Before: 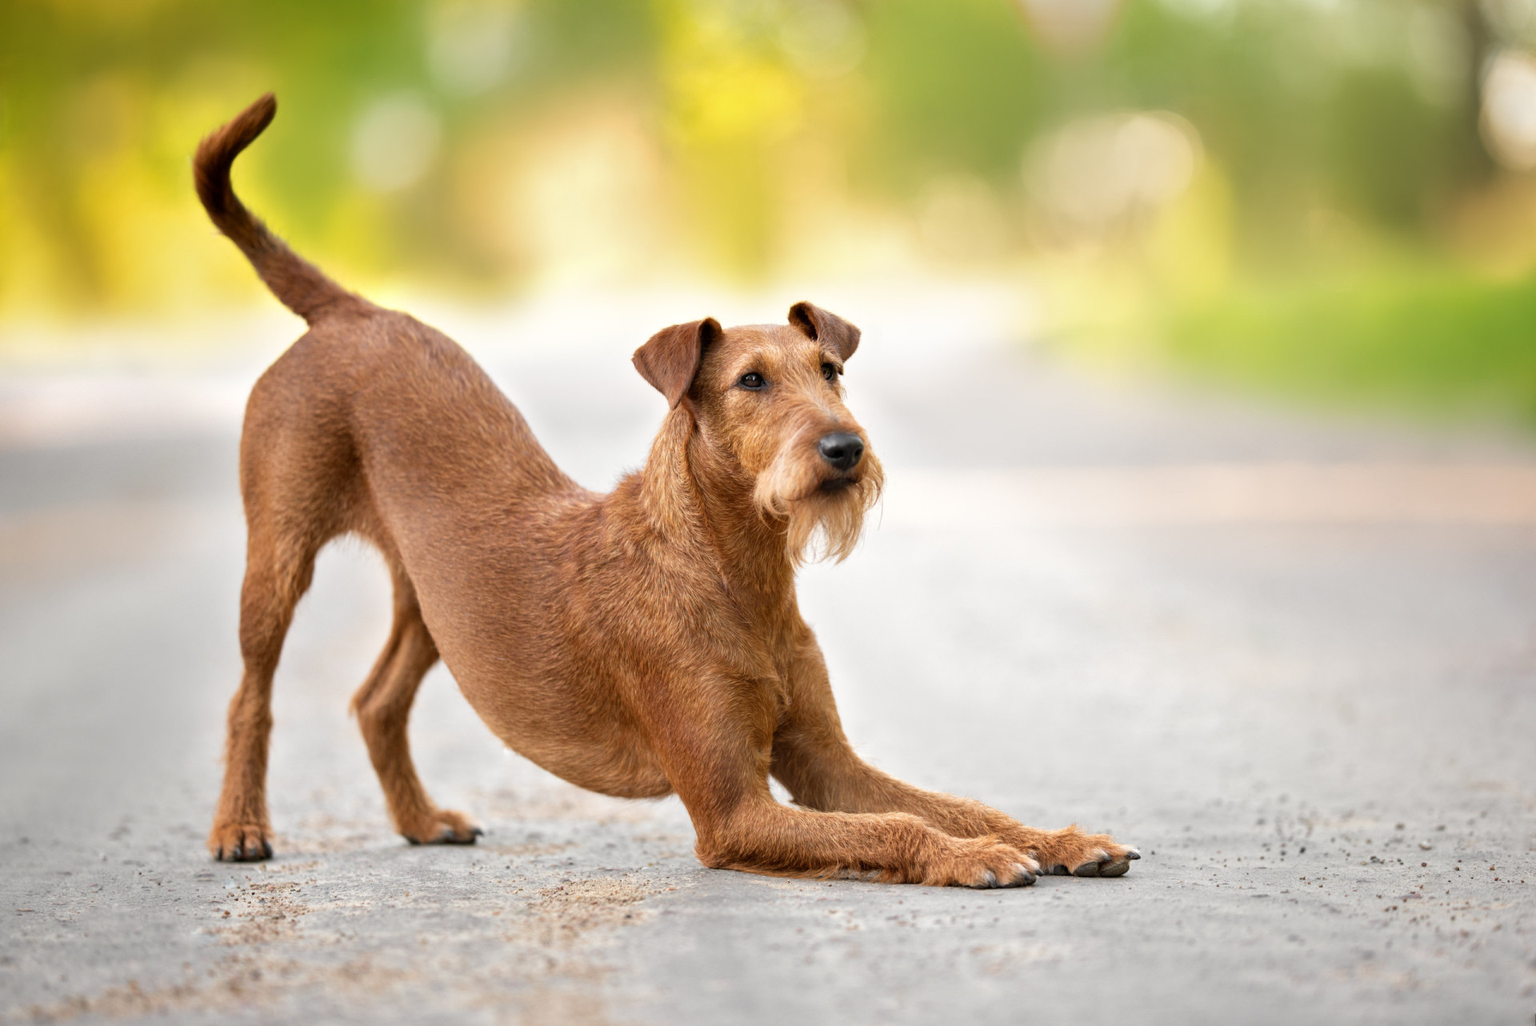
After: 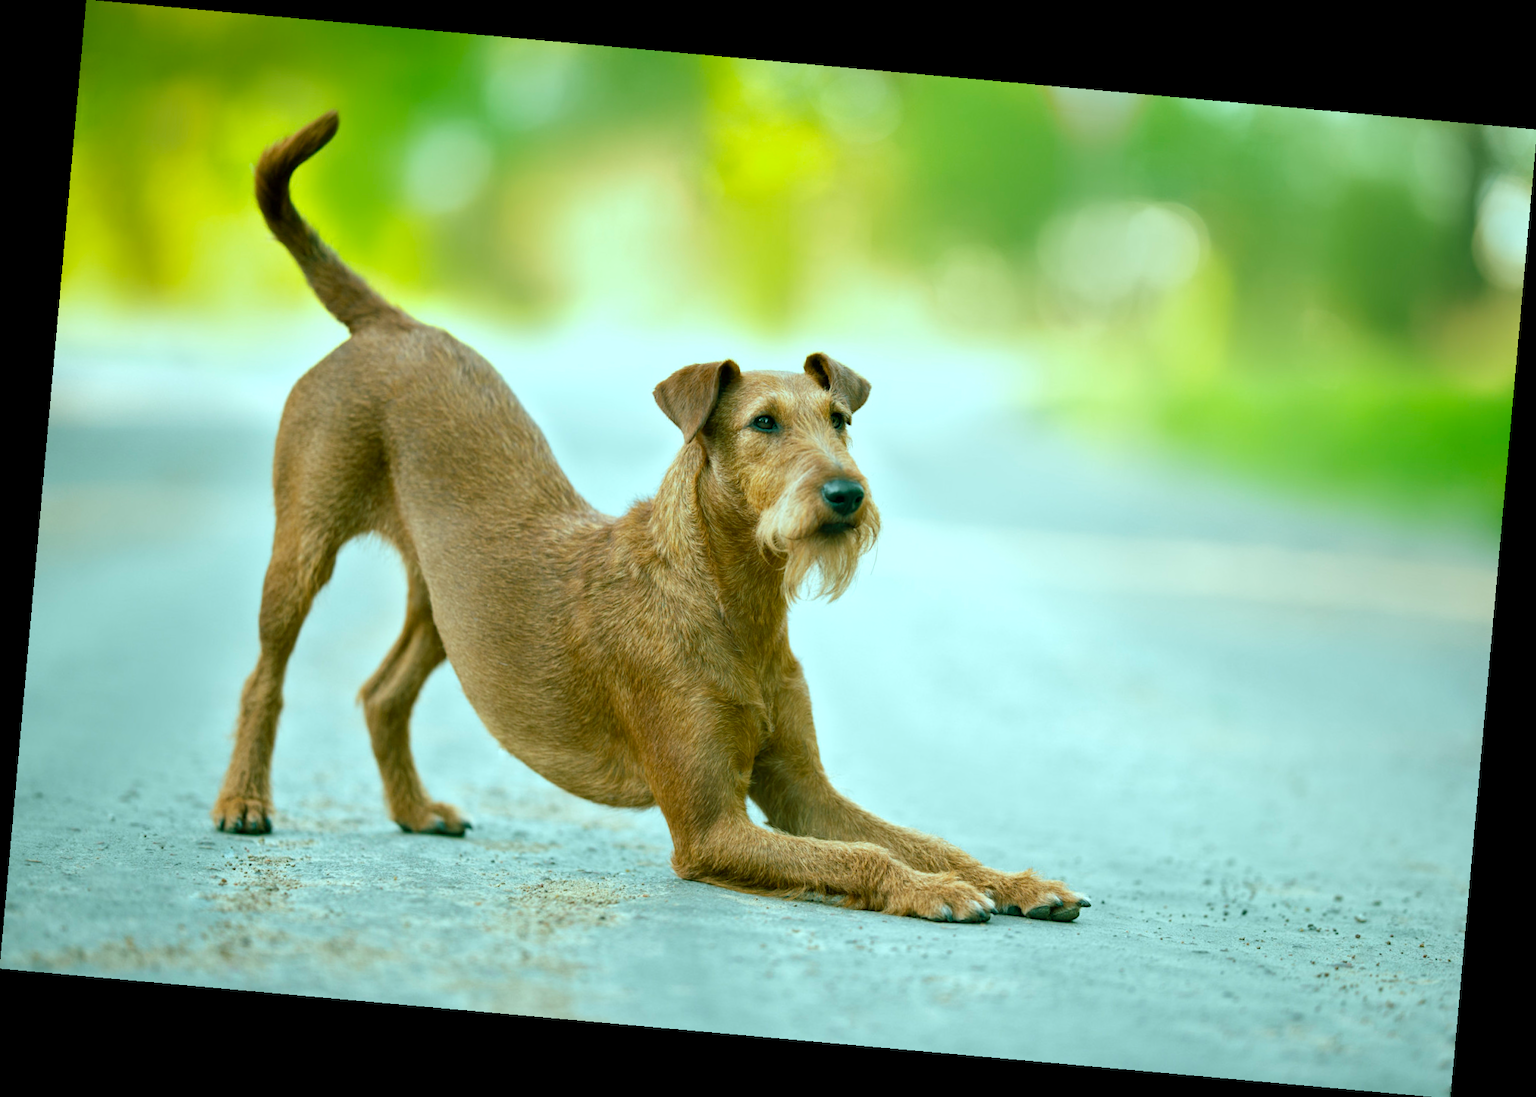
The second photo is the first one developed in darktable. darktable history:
color balance rgb: shadows lift › chroma 11.71%, shadows lift › hue 133.46°, power › chroma 2.15%, power › hue 166.83°, highlights gain › chroma 4%, highlights gain › hue 200.2°, perceptual saturation grading › global saturation 18.05%
rotate and perspective: rotation 5.12°, automatic cropping off
